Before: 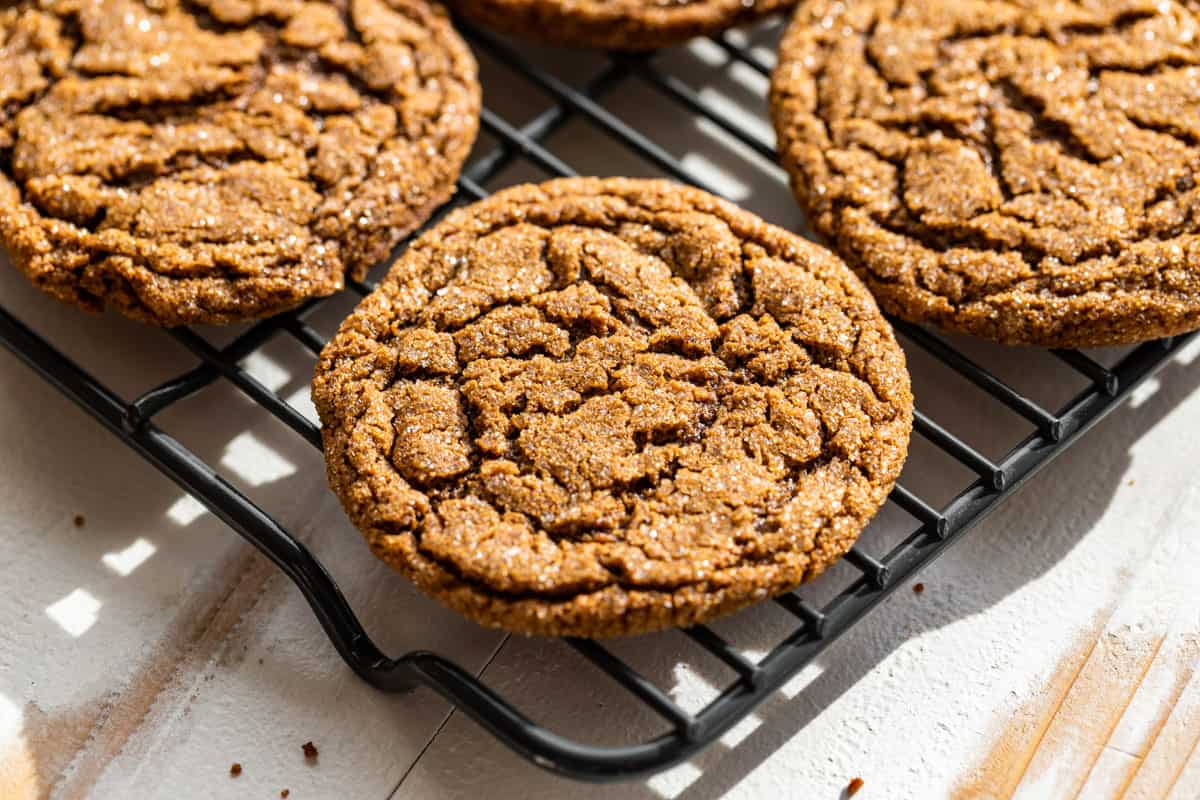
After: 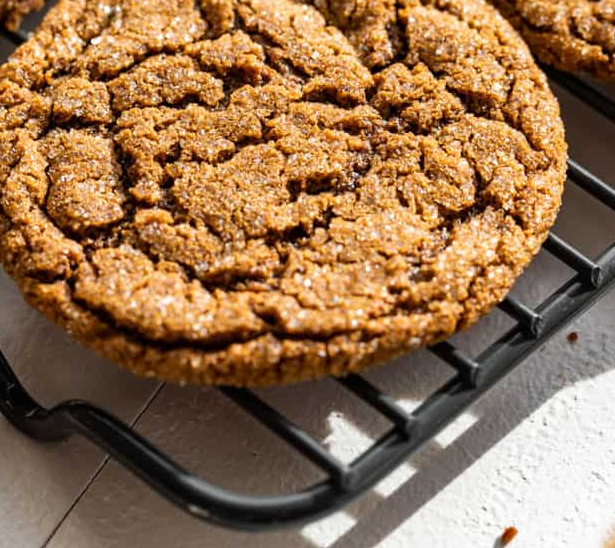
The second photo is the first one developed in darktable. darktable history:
crop and rotate: left 28.854%, top 31.477%, right 19.844%
